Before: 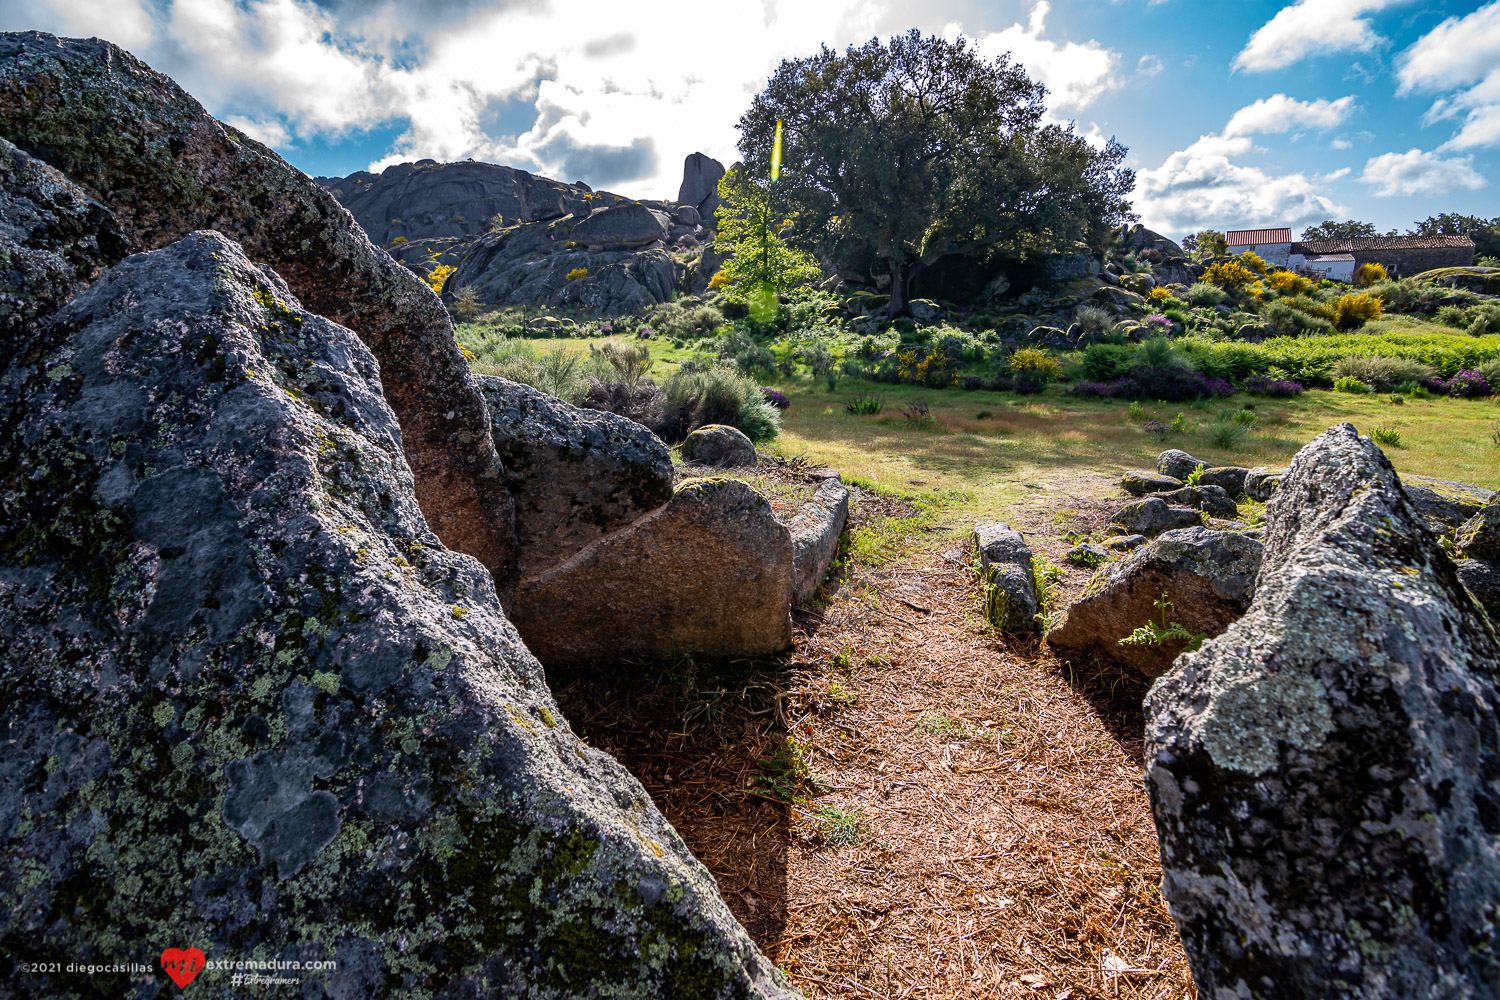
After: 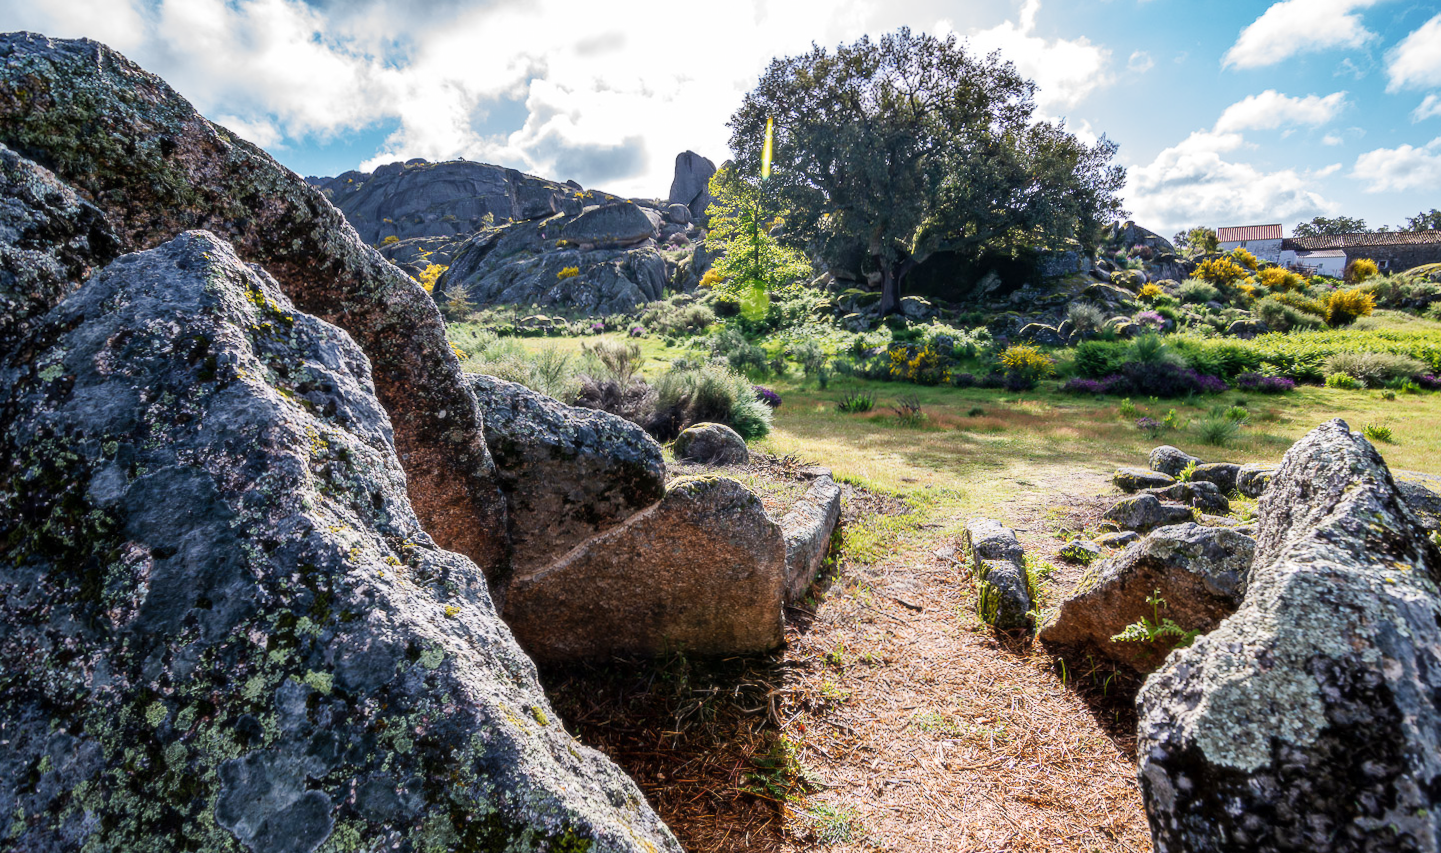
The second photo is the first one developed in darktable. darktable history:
crop and rotate: angle 0.2°, left 0.275%, right 3.127%, bottom 14.18%
tone curve: curves: ch0 [(0, 0) (0.003, 0.003) (0.011, 0.014) (0.025, 0.031) (0.044, 0.055) (0.069, 0.086) (0.1, 0.124) (0.136, 0.168) (0.177, 0.22) (0.224, 0.278) (0.277, 0.344) (0.335, 0.426) (0.399, 0.515) (0.468, 0.597) (0.543, 0.672) (0.623, 0.746) (0.709, 0.815) (0.801, 0.881) (0.898, 0.939) (1, 1)], preserve colors none
soften: size 10%, saturation 50%, brightness 0.2 EV, mix 10%
